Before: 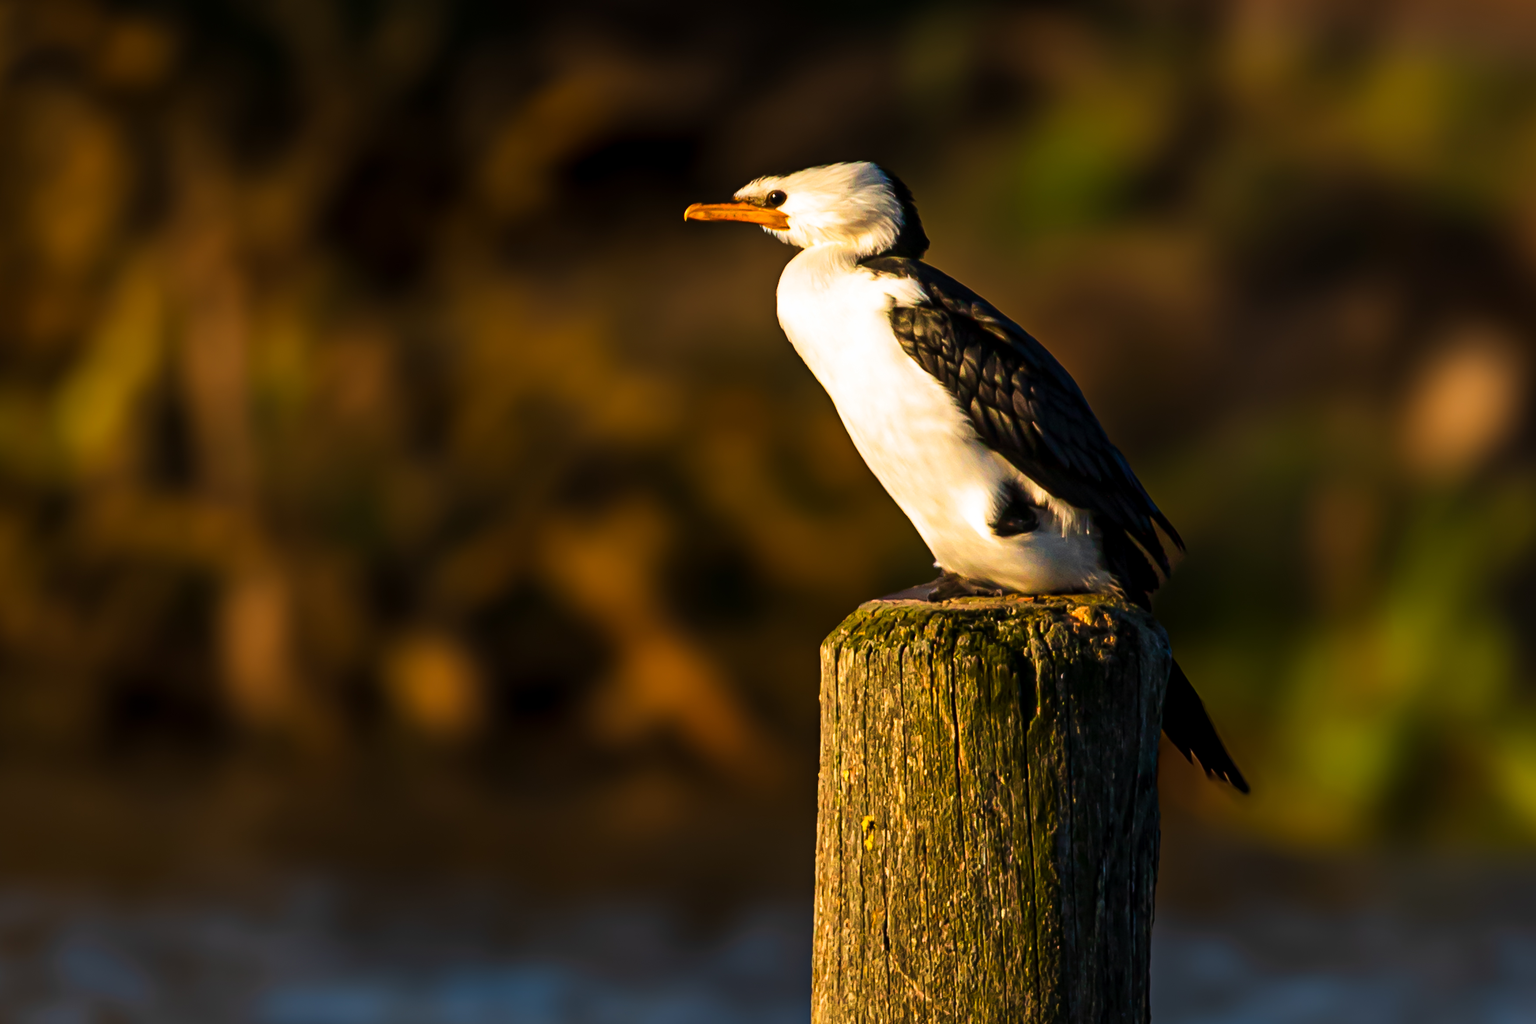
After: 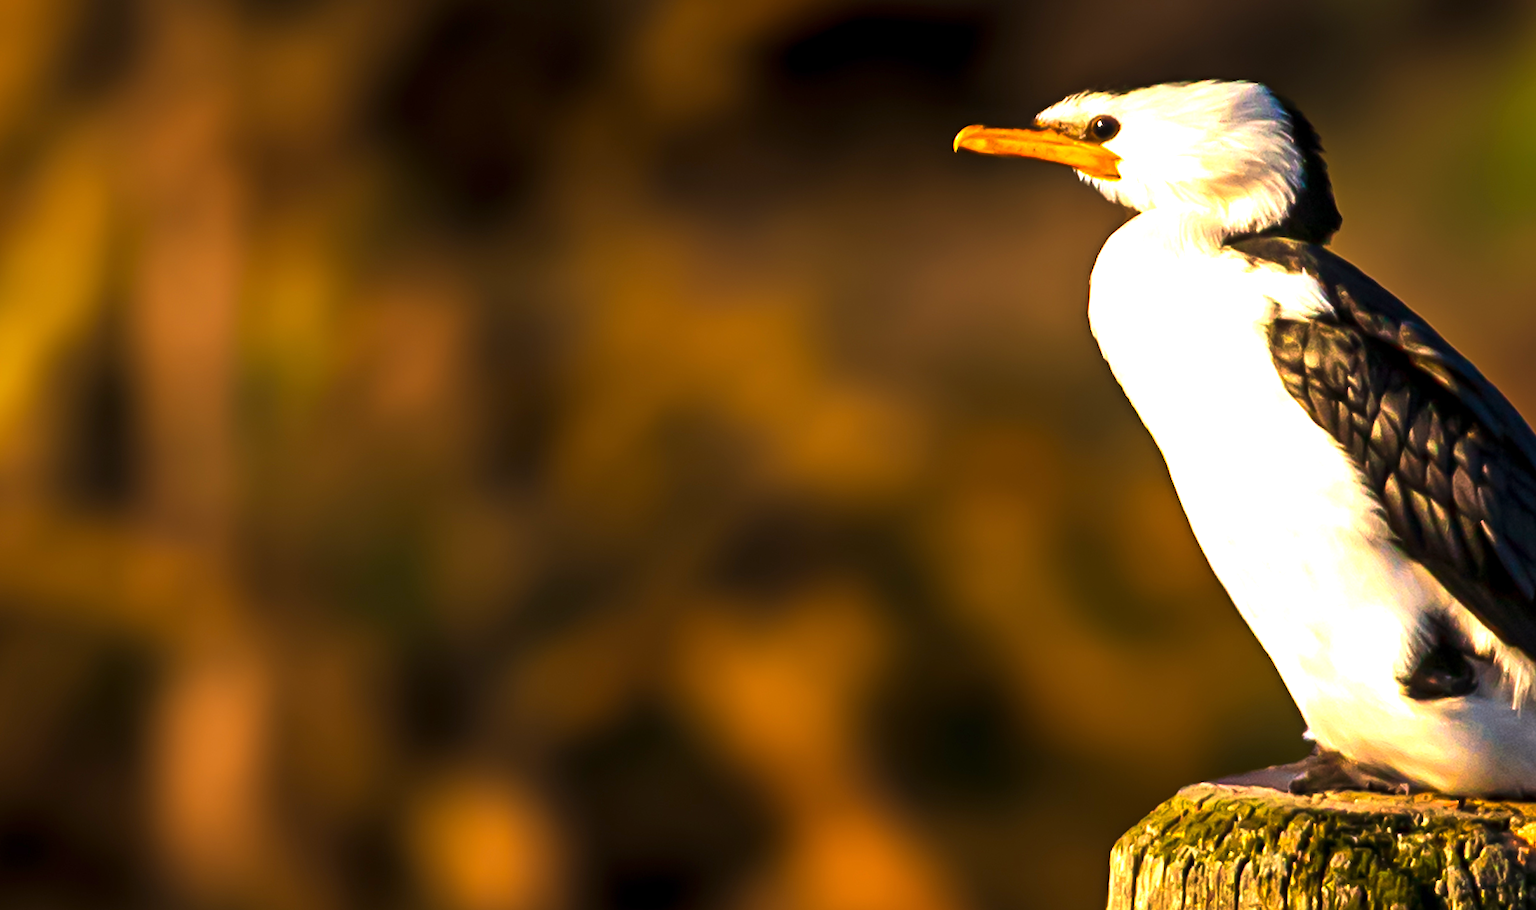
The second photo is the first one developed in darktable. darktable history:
white balance: red 1.05, blue 1.072
exposure: exposure 1 EV, compensate highlight preservation false
crop and rotate: angle -4.99°, left 2.122%, top 6.945%, right 27.566%, bottom 30.519%
